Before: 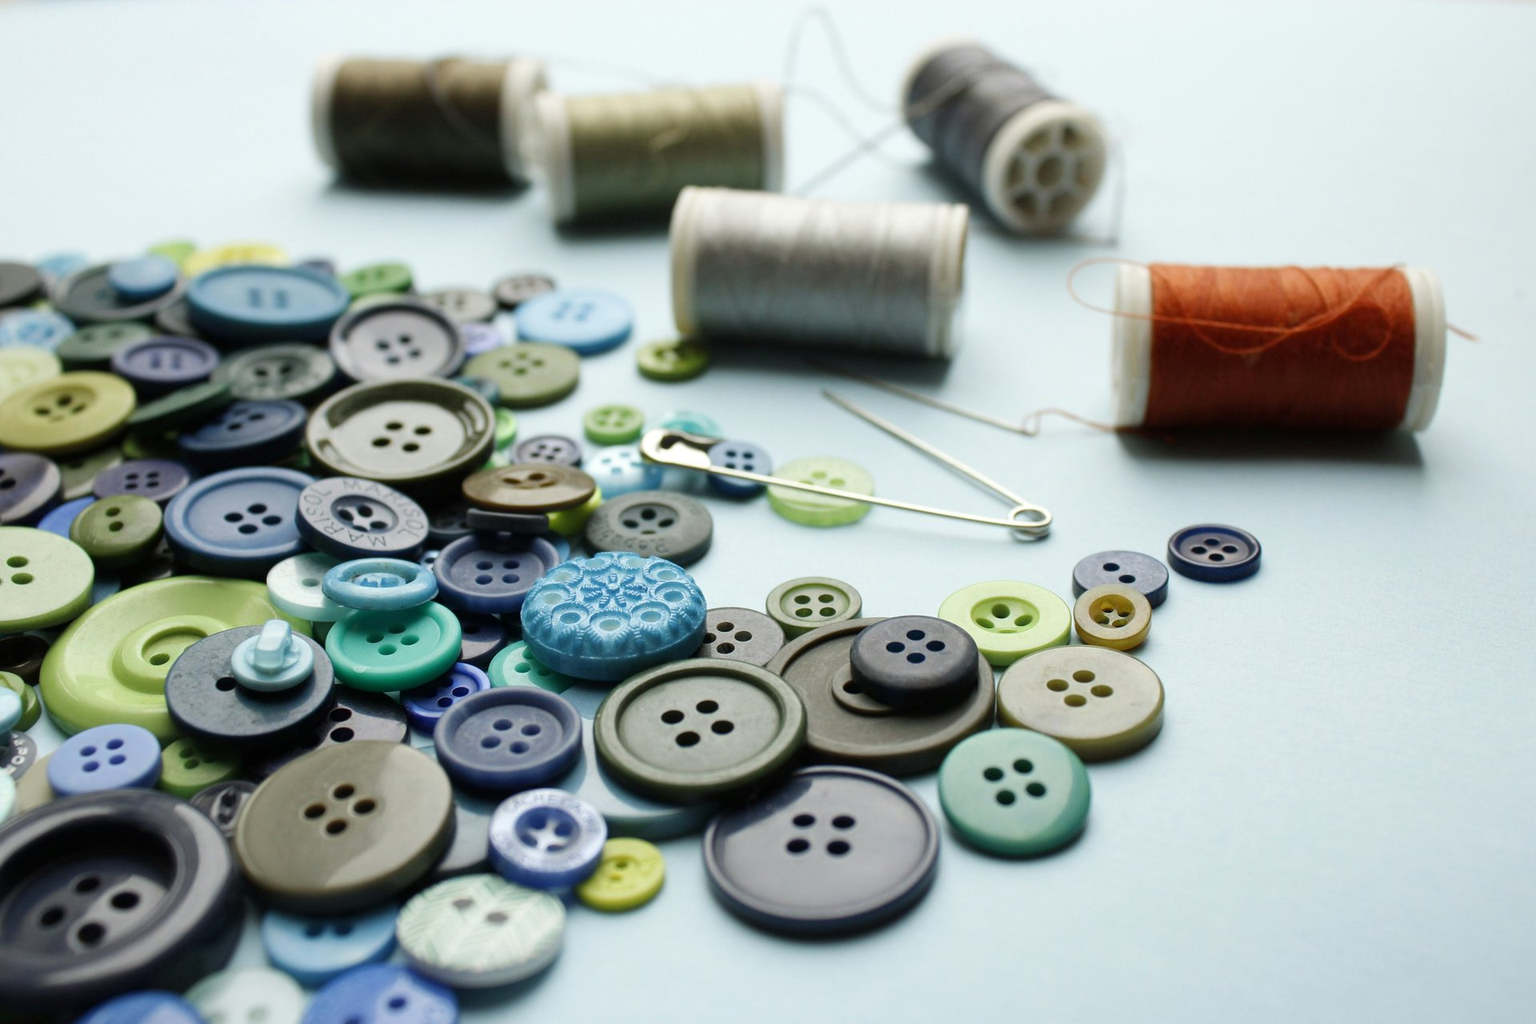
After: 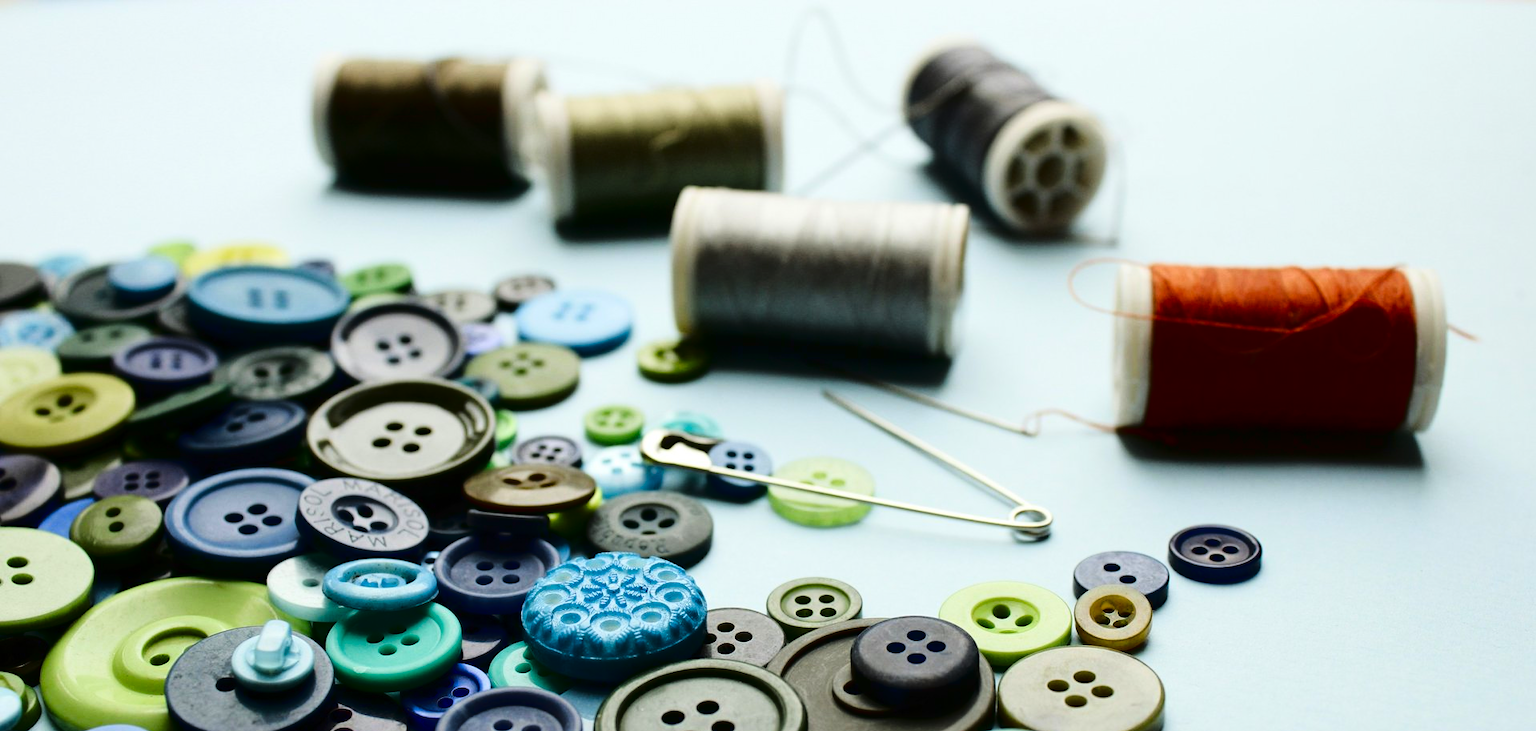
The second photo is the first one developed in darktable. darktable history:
tone curve: curves: ch0 [(0, 0) (0.003, 0.012) (0.011, 0.015) (0.025, 0.023) (0.044, 0.036) (0.069, 0.047) (0.1, 0.062) (0.136, 0.1) (0.177, 0.15) (0.224, 0.219) (0.277, 0.3) (0.335, 0.401) (0.399, 0.49) (0.468, 0.569) (0.543, 0.641) (0.623, 0.73) (0.709, 0.806) (0.801, 0.88) (0.898, 0.939) (1, 1)], color space Lab, linked channels, preserve colors none
contrast brightness saturation: contrast 0.126, brightness -0.234, saturation 0.143
crop: right 0.001%, bottom 28.593%
